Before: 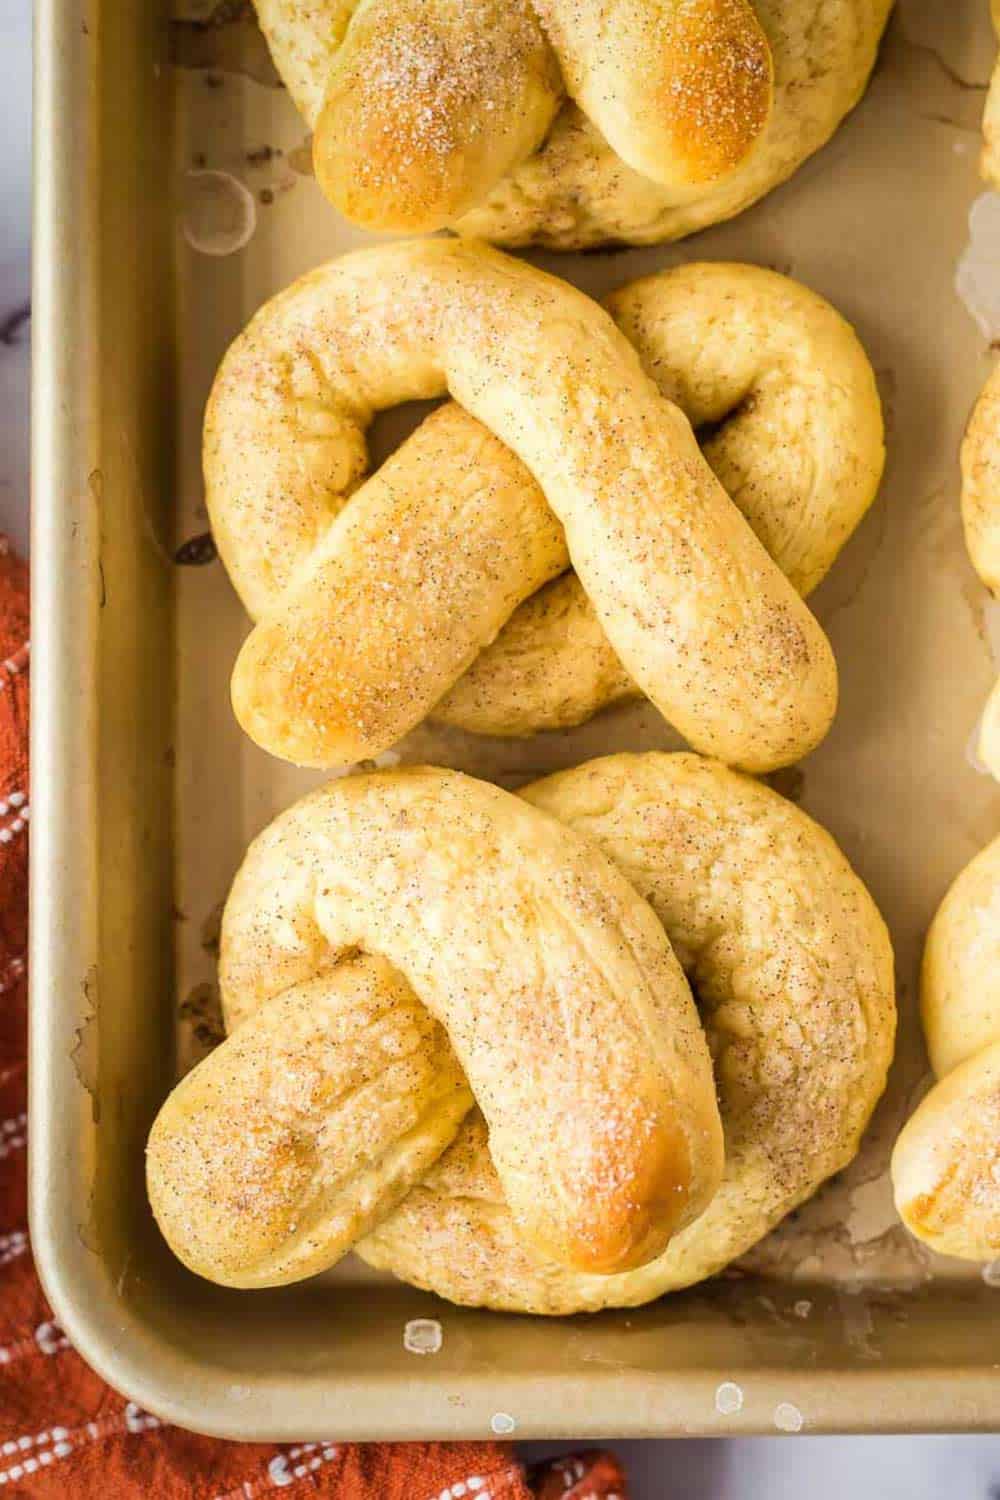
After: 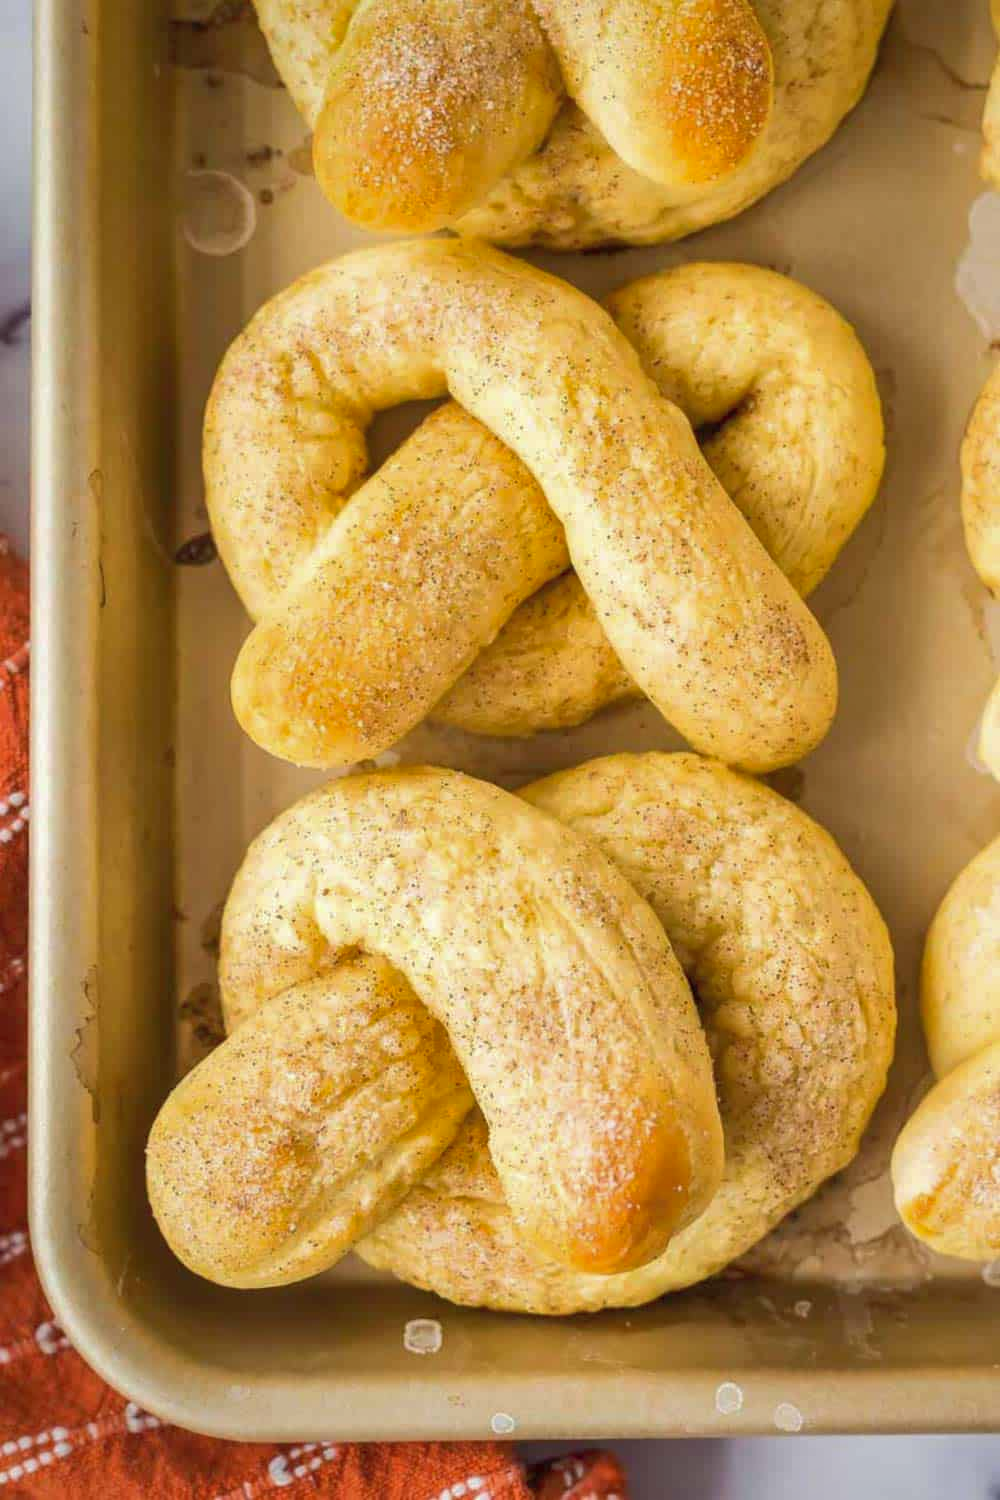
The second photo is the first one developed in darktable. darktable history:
shadows and highlights: on, module defaults
exposure: exposure -0.01 EV, compensate highlight preservation false
